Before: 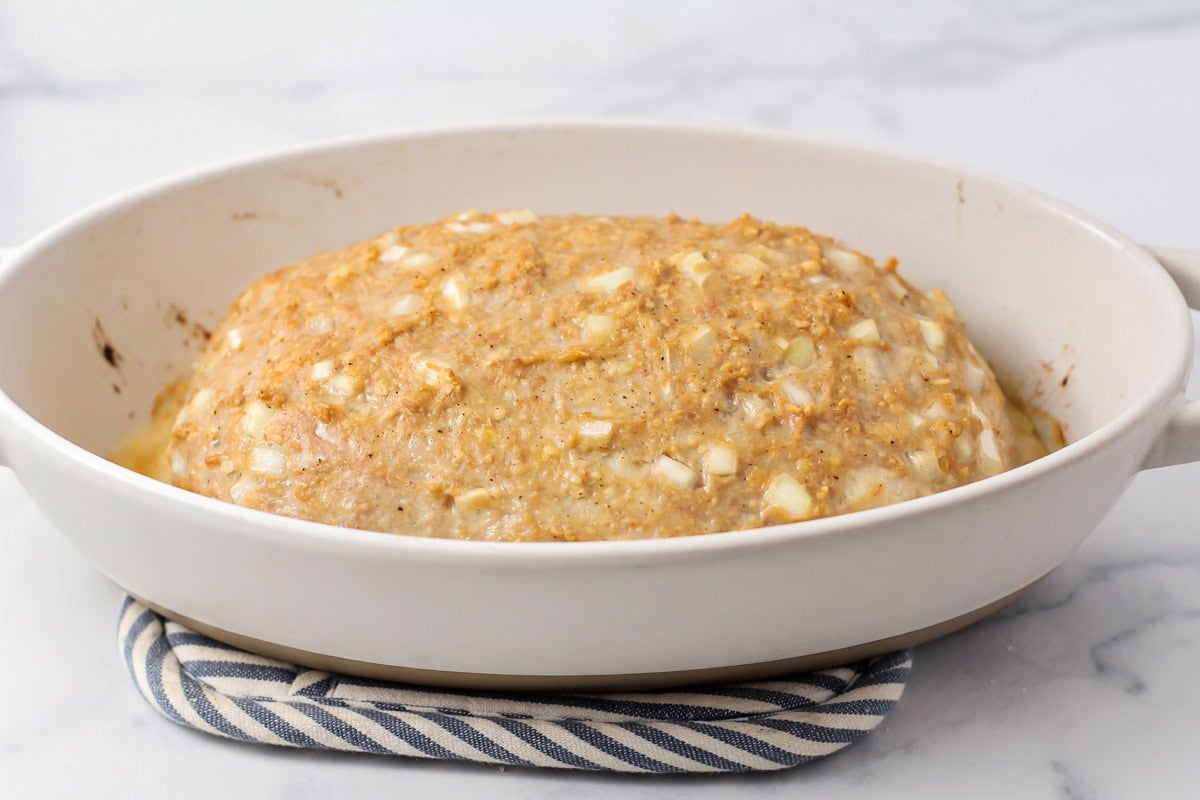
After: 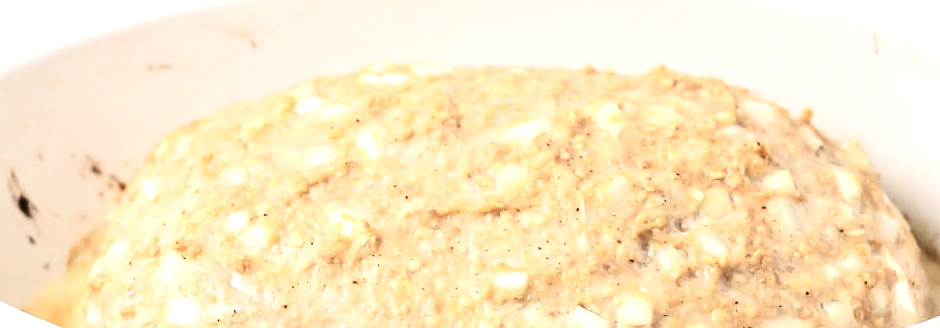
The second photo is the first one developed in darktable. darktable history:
contrast brightness saturation: contrast 0.25, saturation -0.318
crop: left 7.133%, top 18.695%, right 14.481%, bottom 40.283%
tone equalizer: -8 EV -0.767 EV, -7 EV -0.696 EV, -6 EV -0.636 EV, -5 EV -0.424 EV, -3 EV 0.4 EV, -2 EV 0.6 EV, -1 EV 0.696 EV, +0 EV 0.728 EV, smoothing diameter 24.92%, edges refinement/feathering 6.71, preserve details guided filter
